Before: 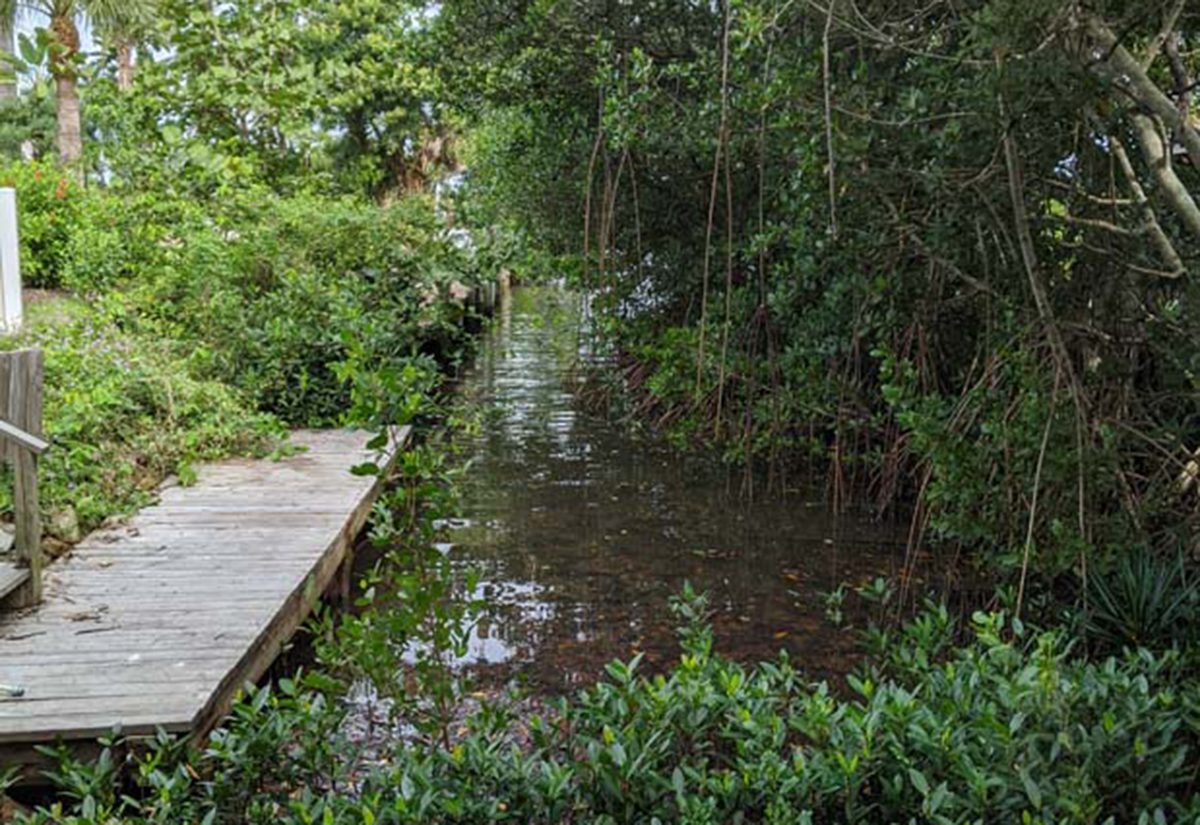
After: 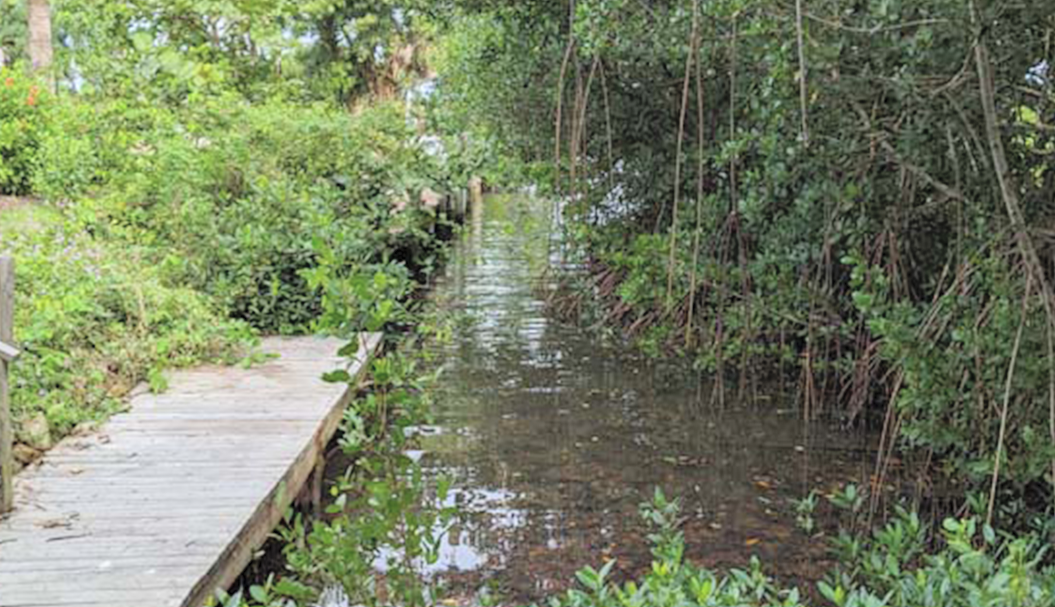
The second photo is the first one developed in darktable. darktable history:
crop and rotate: left 2.425%, top 11.305%, right 9.6%, bottom 15.08%
global tonemap: drago (0.7, 100)
local contrast: mode bilateral grid, contrast 100, coarseness 100, detail 91%, midtone range 0.2
